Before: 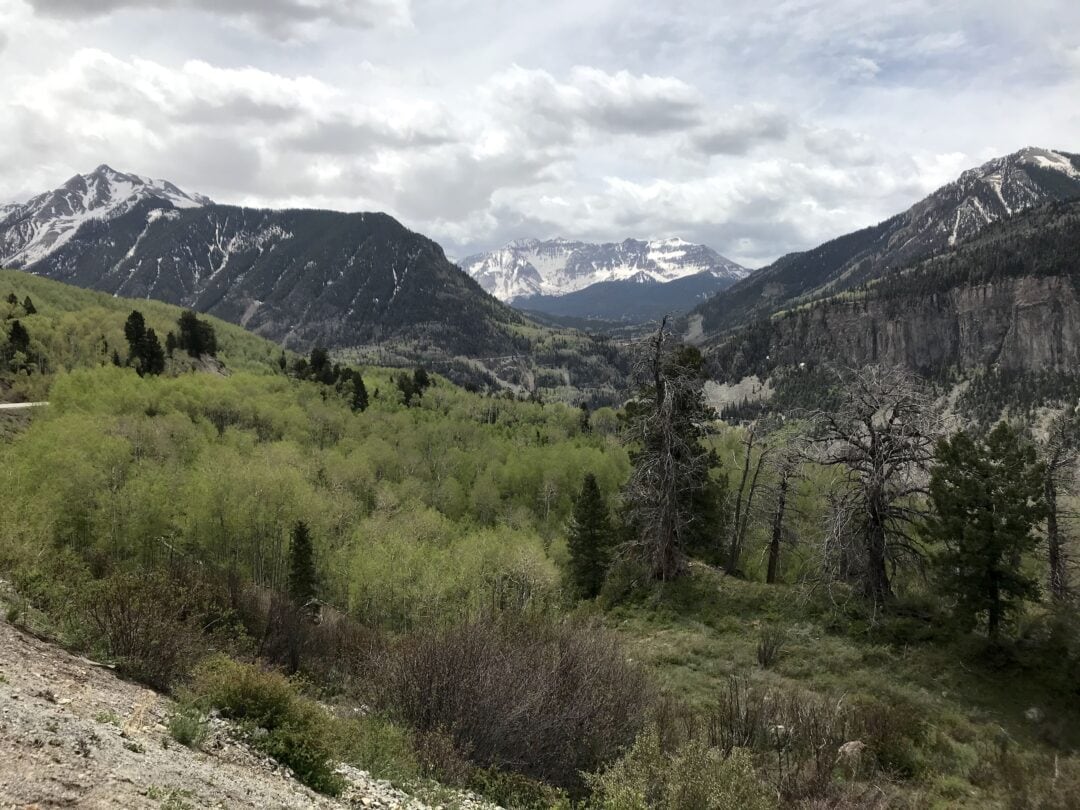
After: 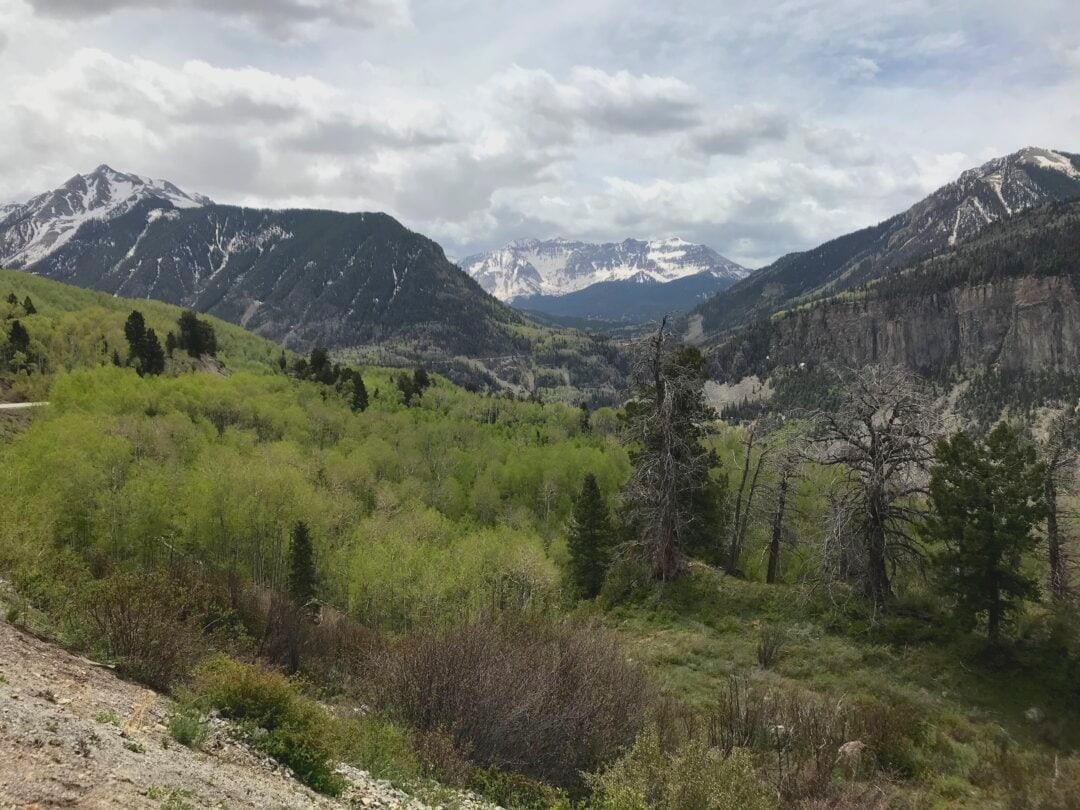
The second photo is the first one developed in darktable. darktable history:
tone equalizer: -7 EV 0.13 EV, smoothing diameter 25%, edges refinement/feathering 10, preserve details guided filter
lowpass: radius 0.1, contrast 0.85, saturation 1.1, unbound 0
